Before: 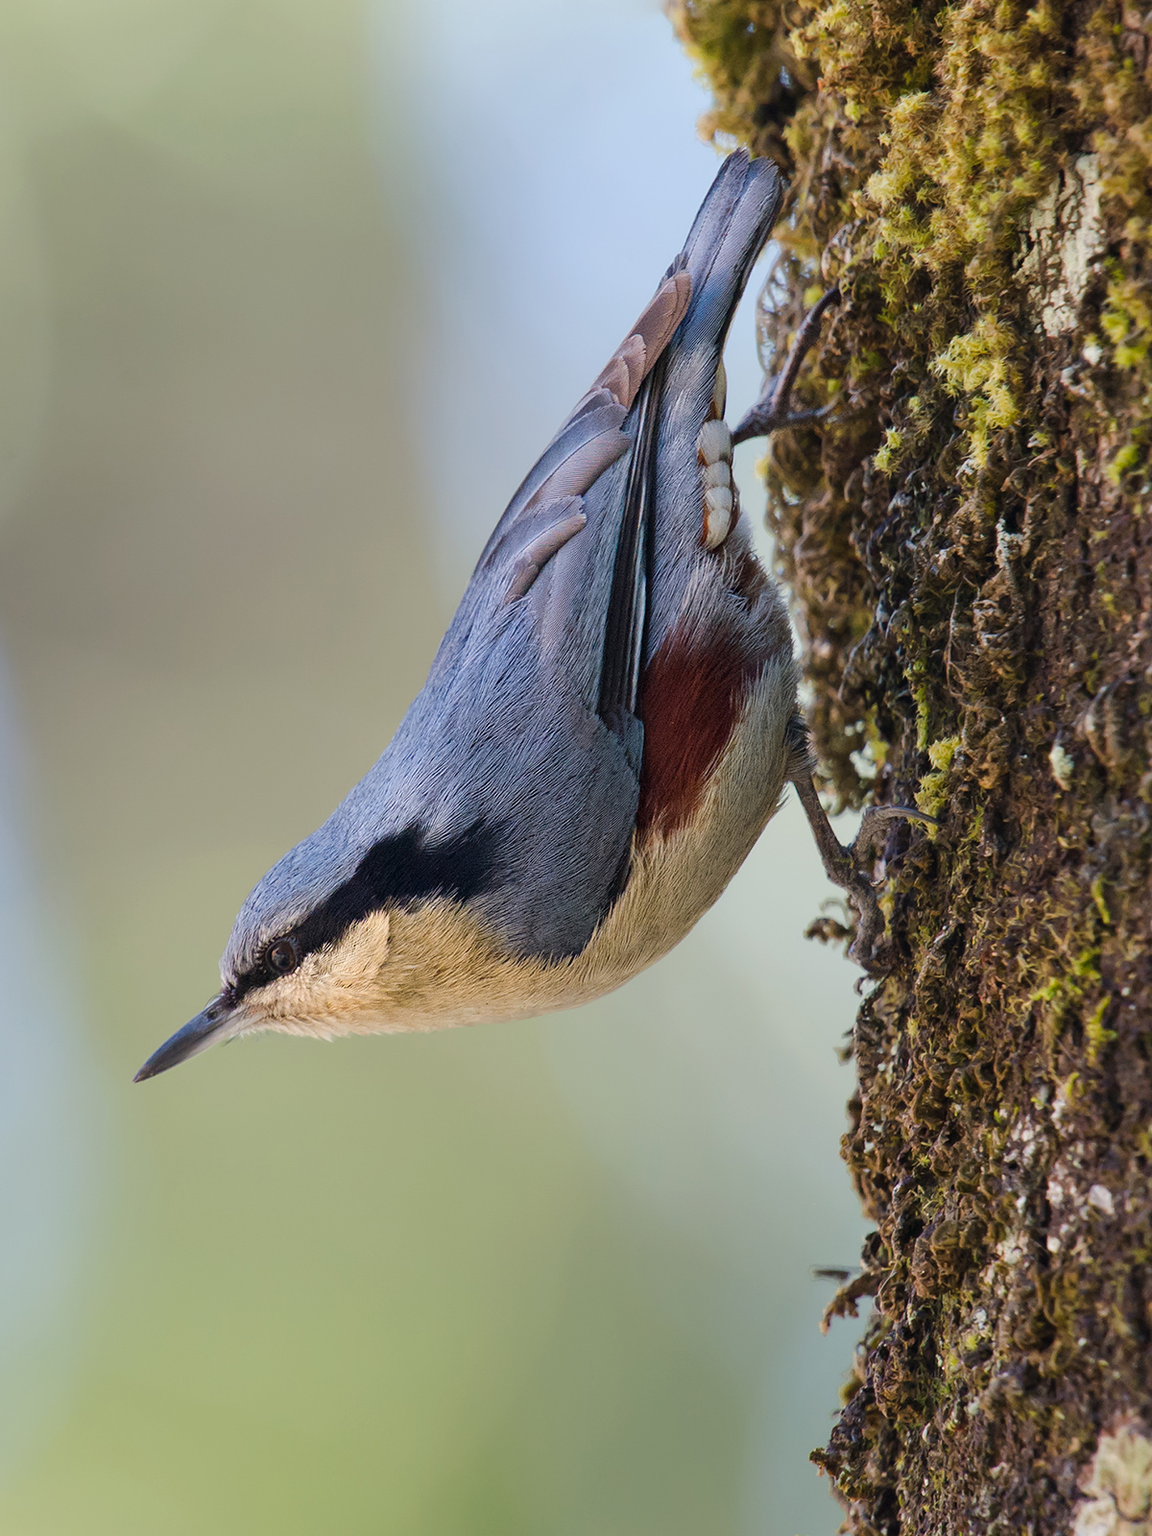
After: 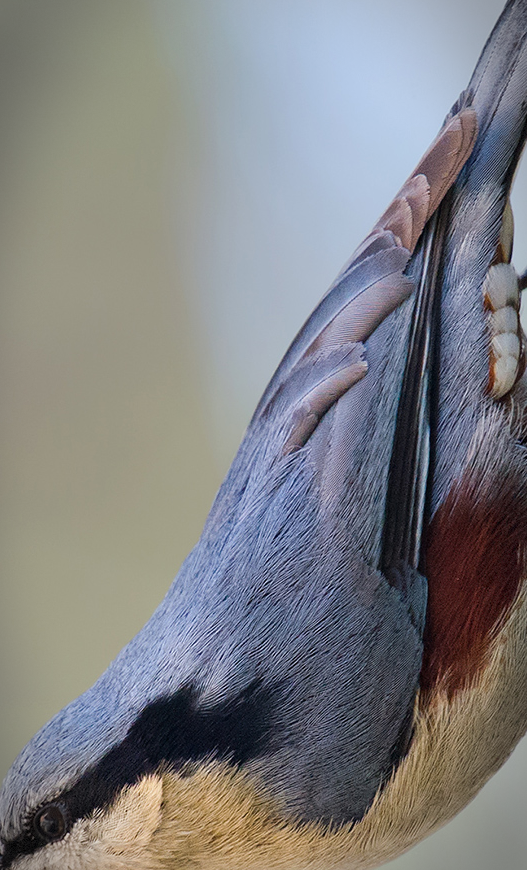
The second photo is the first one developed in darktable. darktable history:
crop: left 20.281%, top 10.913%, right 35.79%, bottom 34.698%
vignetting: fall-off start 87.32%, automatic ratio true, dithering 8-bit output
